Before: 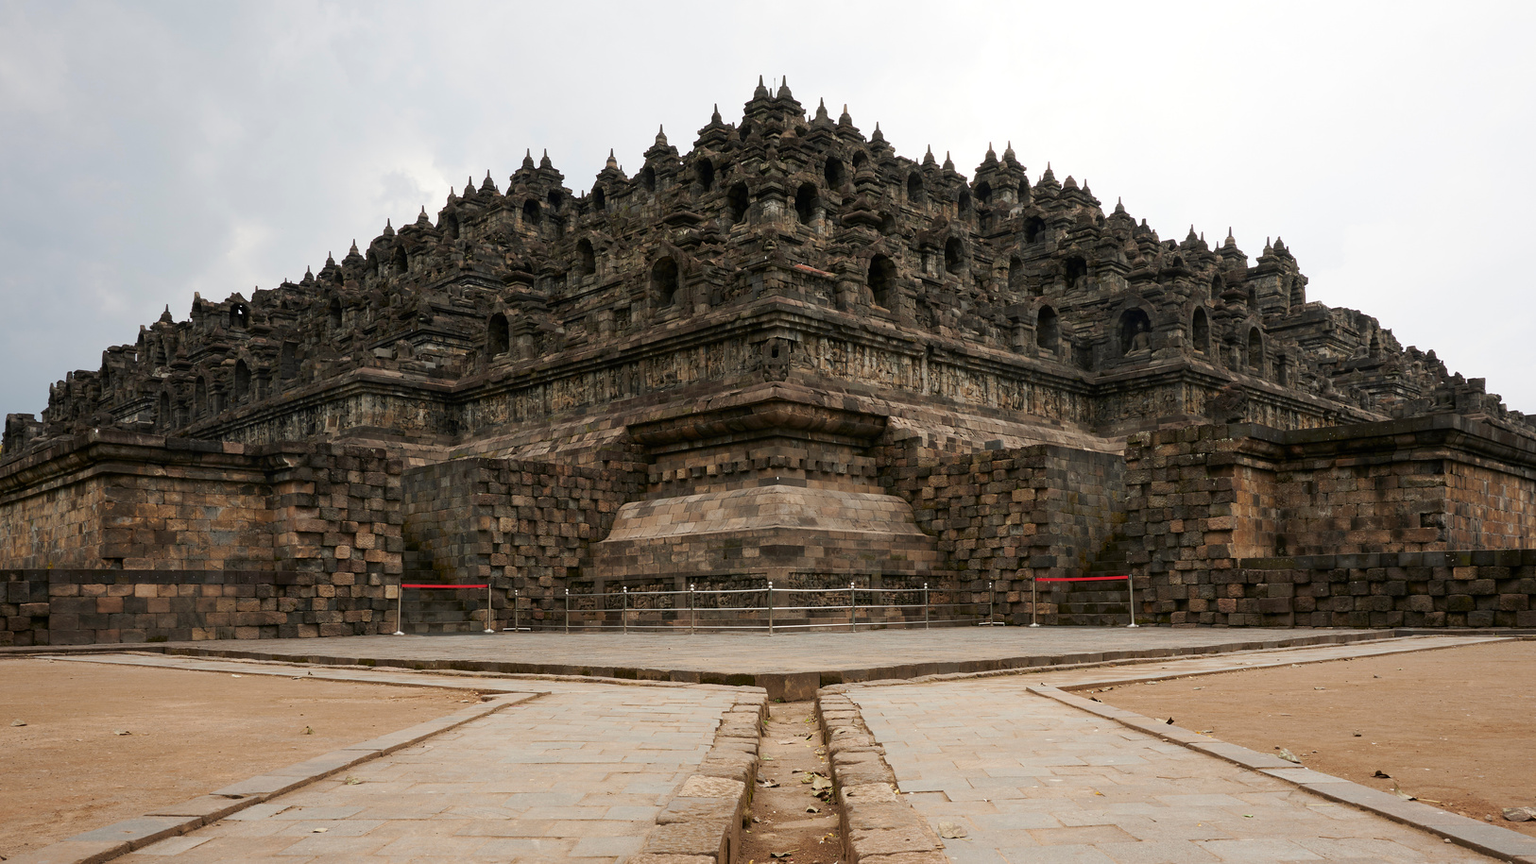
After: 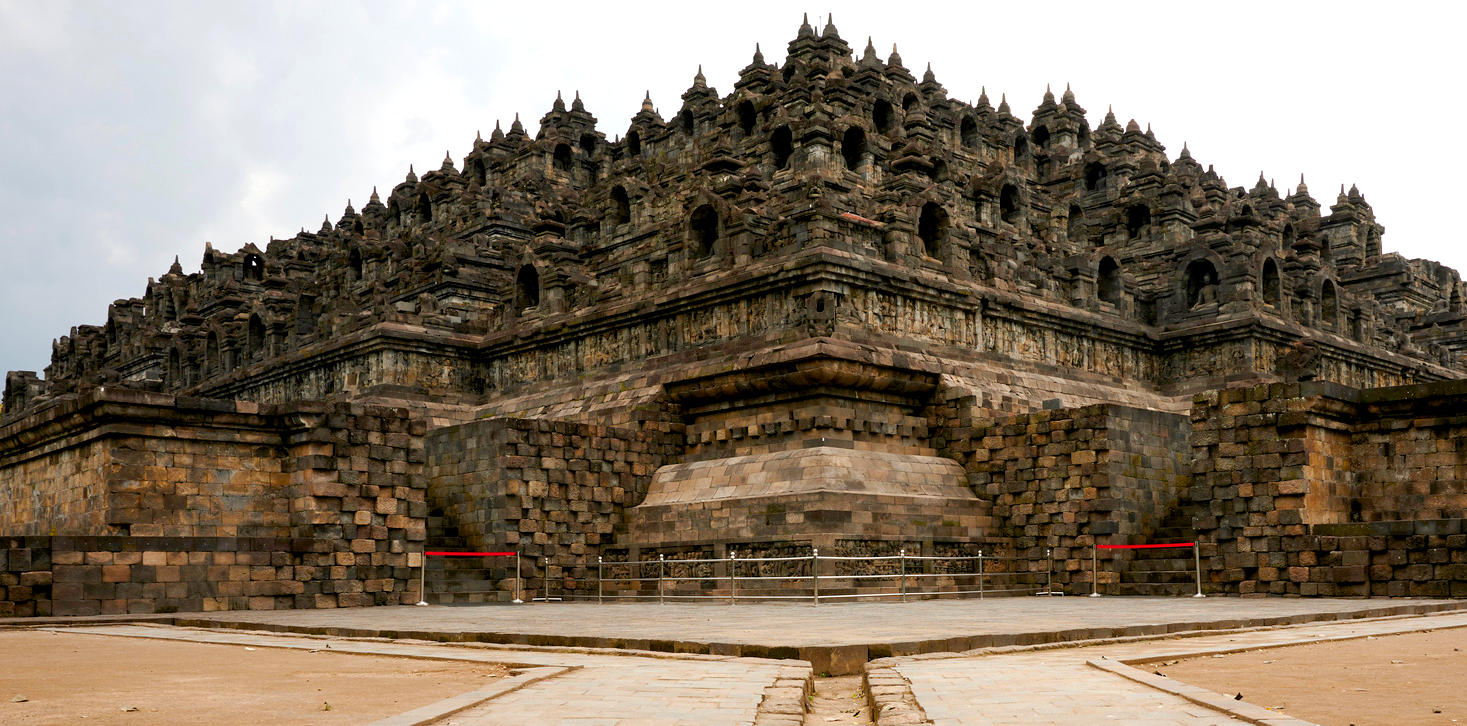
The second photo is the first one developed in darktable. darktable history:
color balance rgb: perceptual saturation grading › global saturation 15.507%, perceptual saturation grading › highlights -19.069%, perceptual saturation grading › shadows 19.68%, perceptual brilliance grading › global brilliance 9.487%, perceptual brilliance grading › shadows 14.612%
crop: top 7.425%, right 9.77%, bottom 12.065%
exposure: black level correction 0.005, exposure 0.002 EV, compensate exposure bias true, compensate highlight preservation false
